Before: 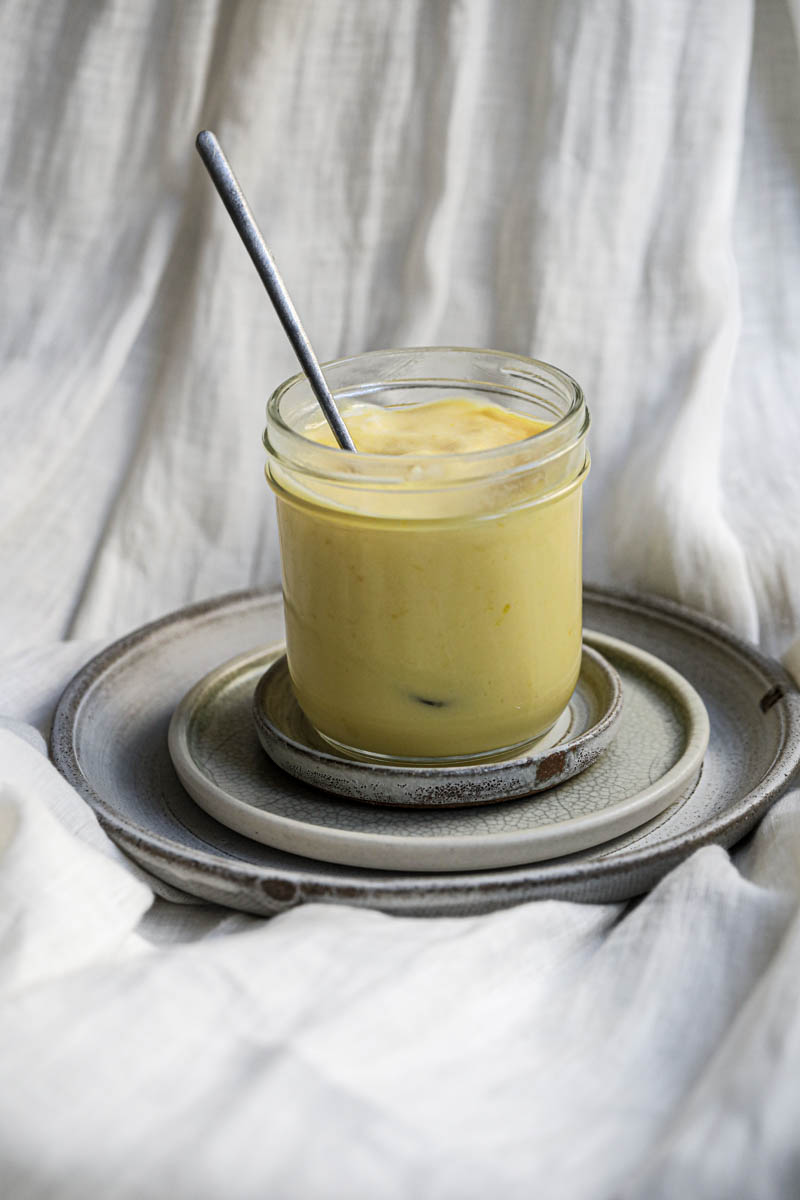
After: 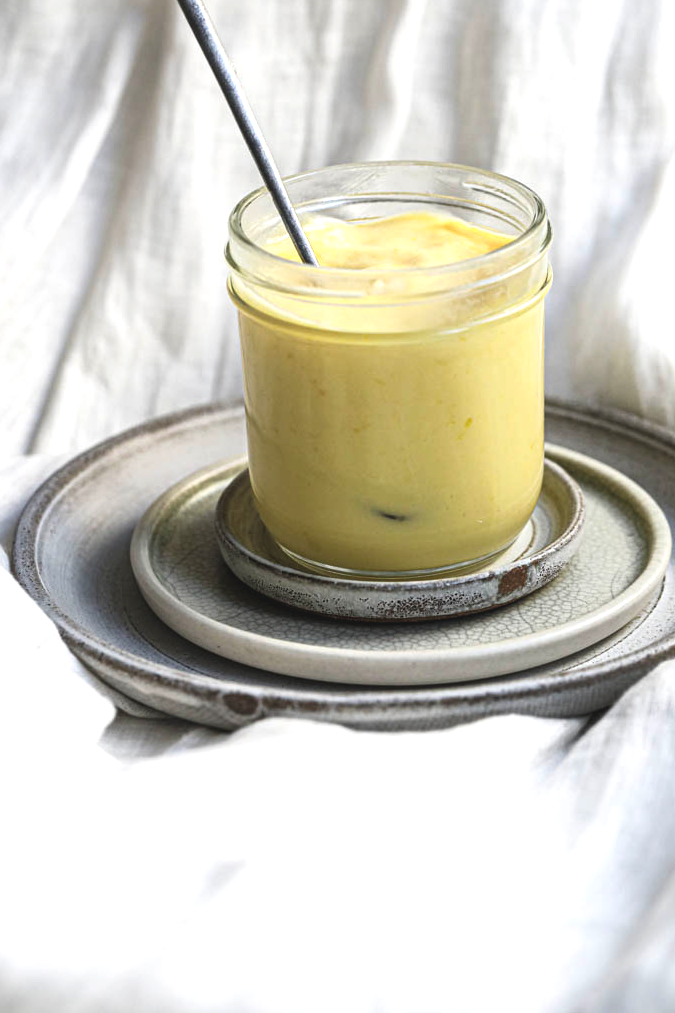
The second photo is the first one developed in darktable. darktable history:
crop and rotate: left 4.842%, top 15.51%, right 10.668%
exposure: black level correction -0.005, exposure 0.622 EV, compensate highlight preservation false
